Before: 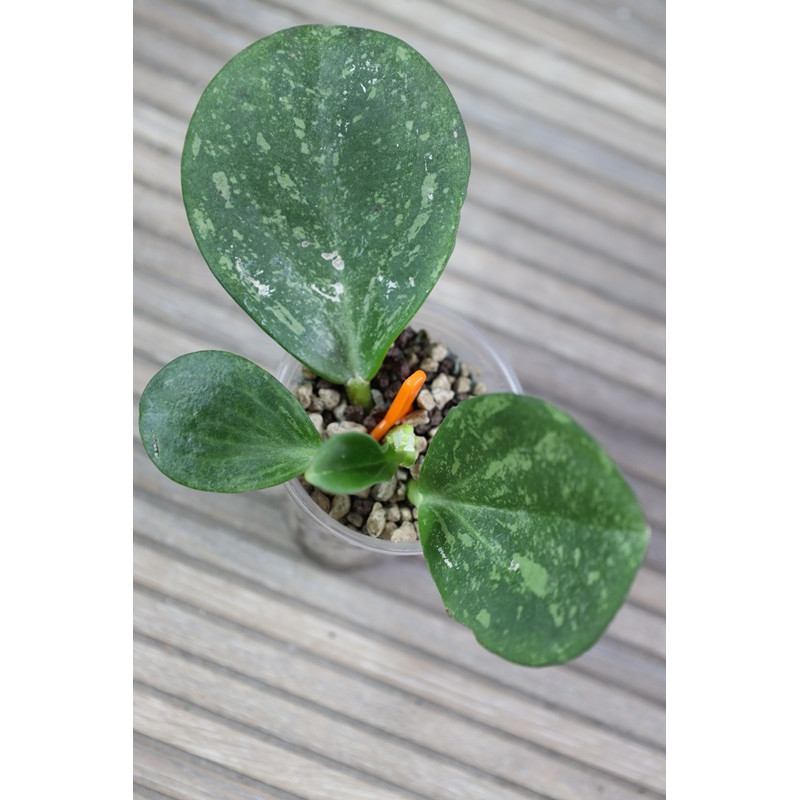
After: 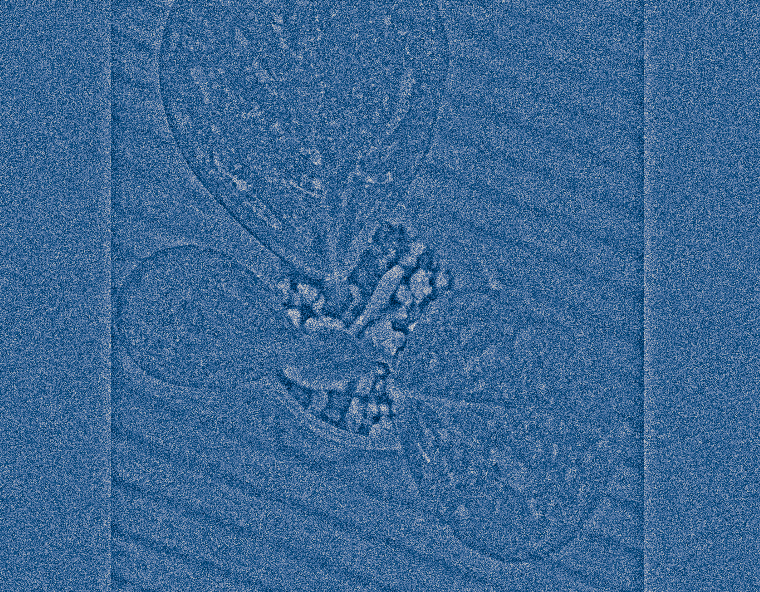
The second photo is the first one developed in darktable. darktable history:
split-toning: shadows › hue 226.8°, shadows › saturation 1, highlights › saturation 0, balance -61.41
exposure: exposure -0.157 EV, compensate highlight preservation false
grain: coarseness 3.75 ISO, strength 100%, mid-tones bias 0%
tone equalizer: on, module defaults
highpass: sharpness 25.84%, contrast boost 14.94%
crop and rotate: left 2.991%, top 13.302%, right 1.981%, bottom 12.636%
